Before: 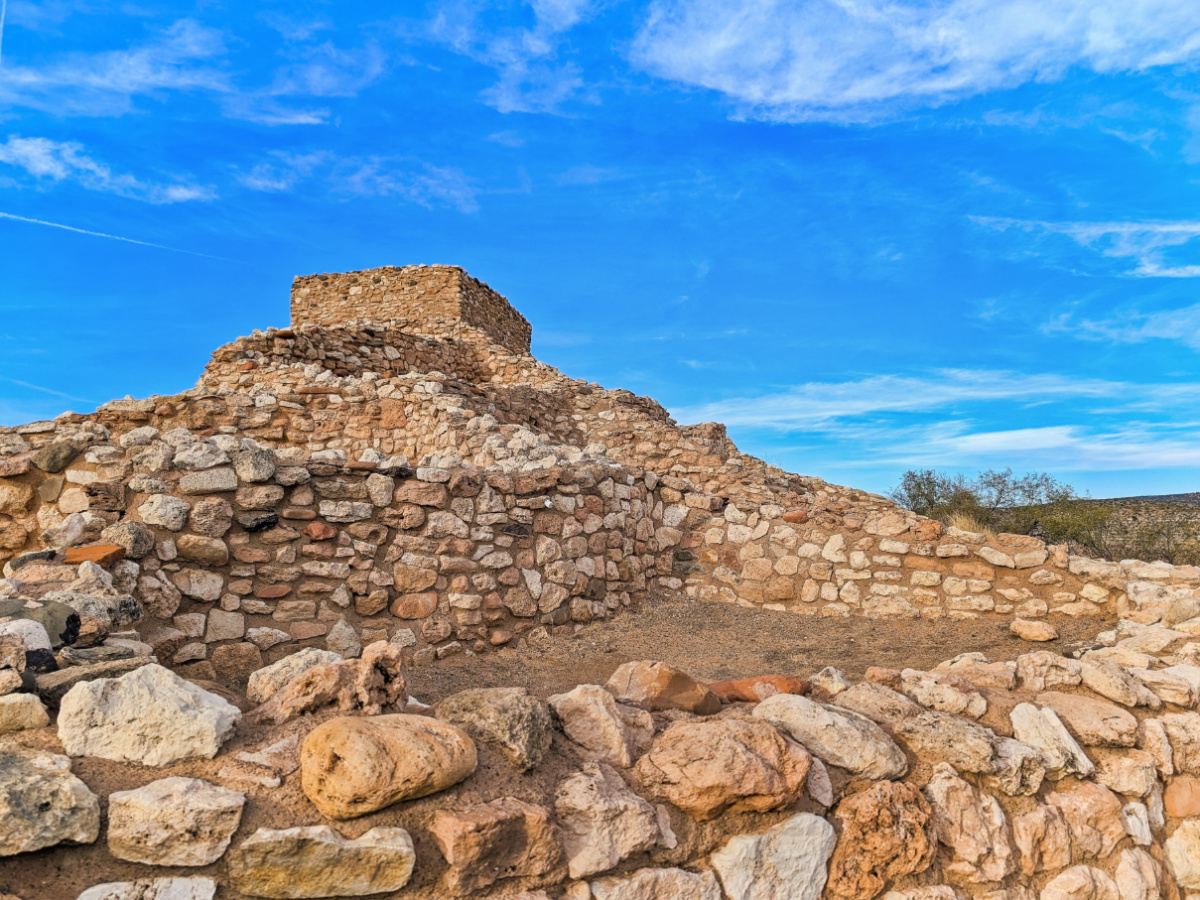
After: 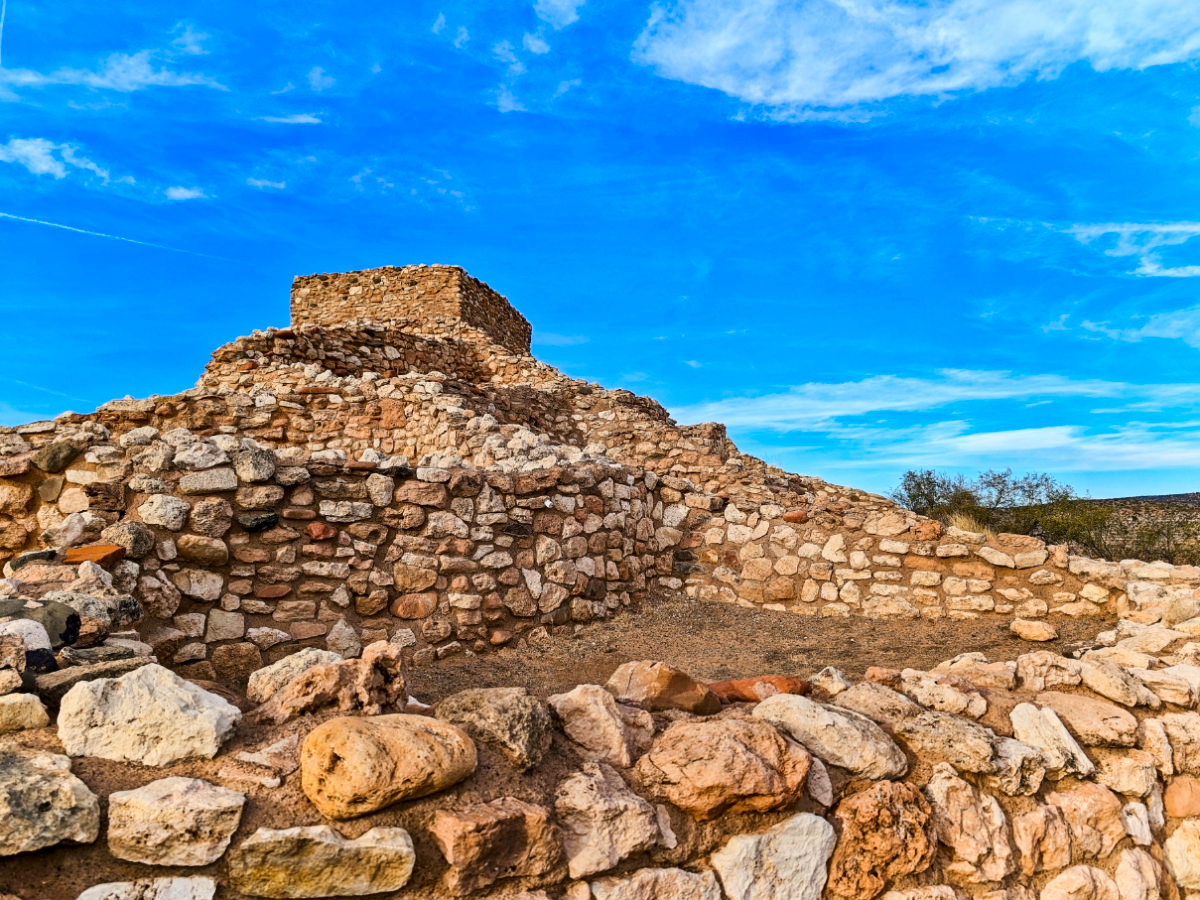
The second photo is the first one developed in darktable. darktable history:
contrast brightness saturation: contrast 0.212, brightness -0.101, saturation 0.21
